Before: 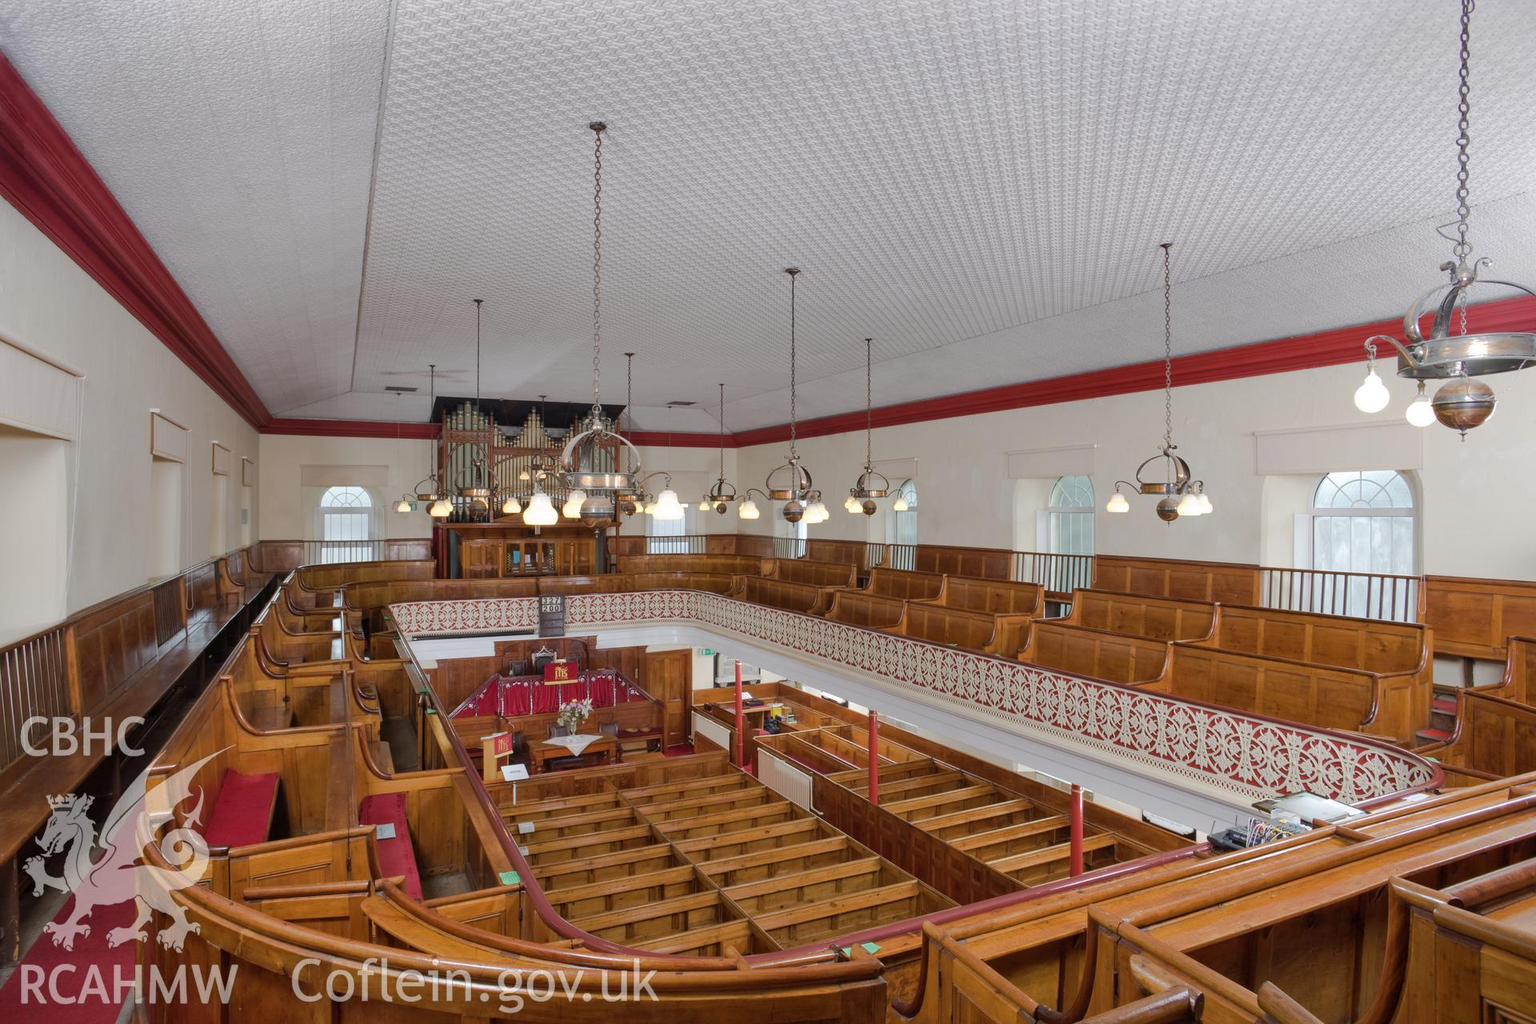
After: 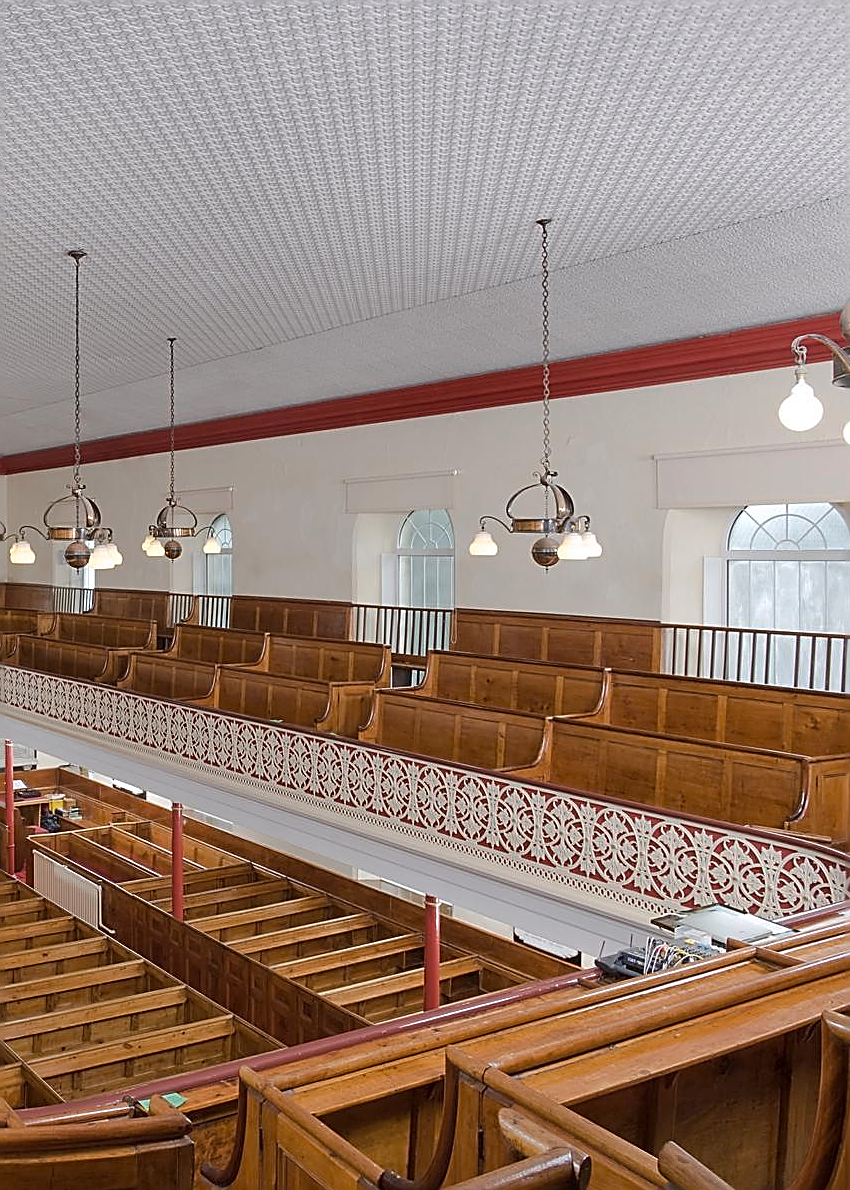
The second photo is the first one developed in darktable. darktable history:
crop: left 47.628%, top 6.643%, right 7.874%
sharpen: radius 1.685, amount 1.294
contrast brightness saturation: saturation -0.1
